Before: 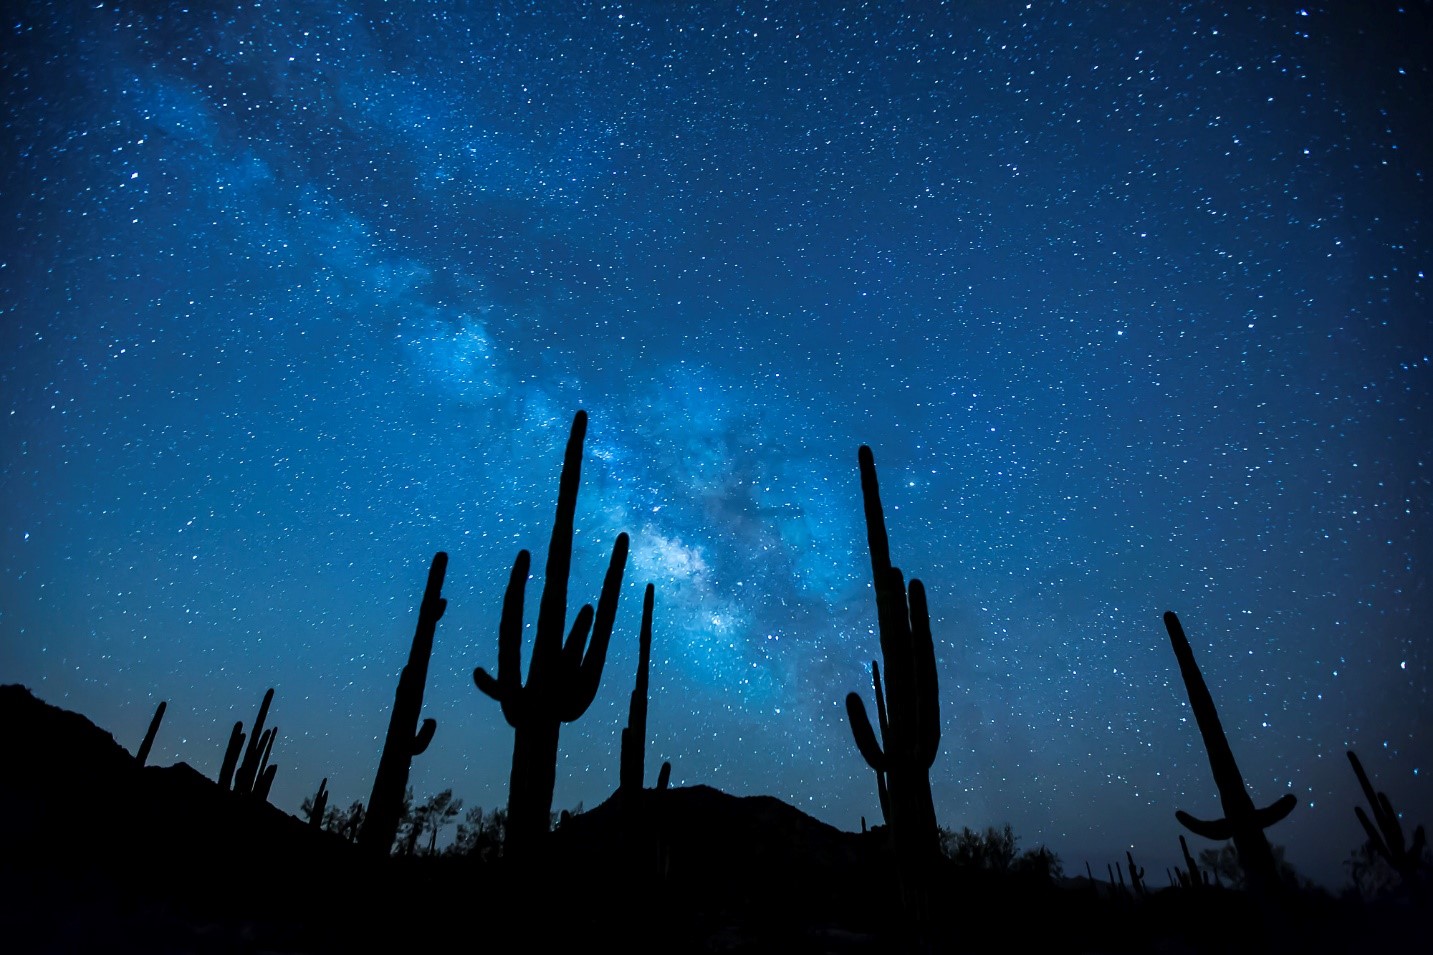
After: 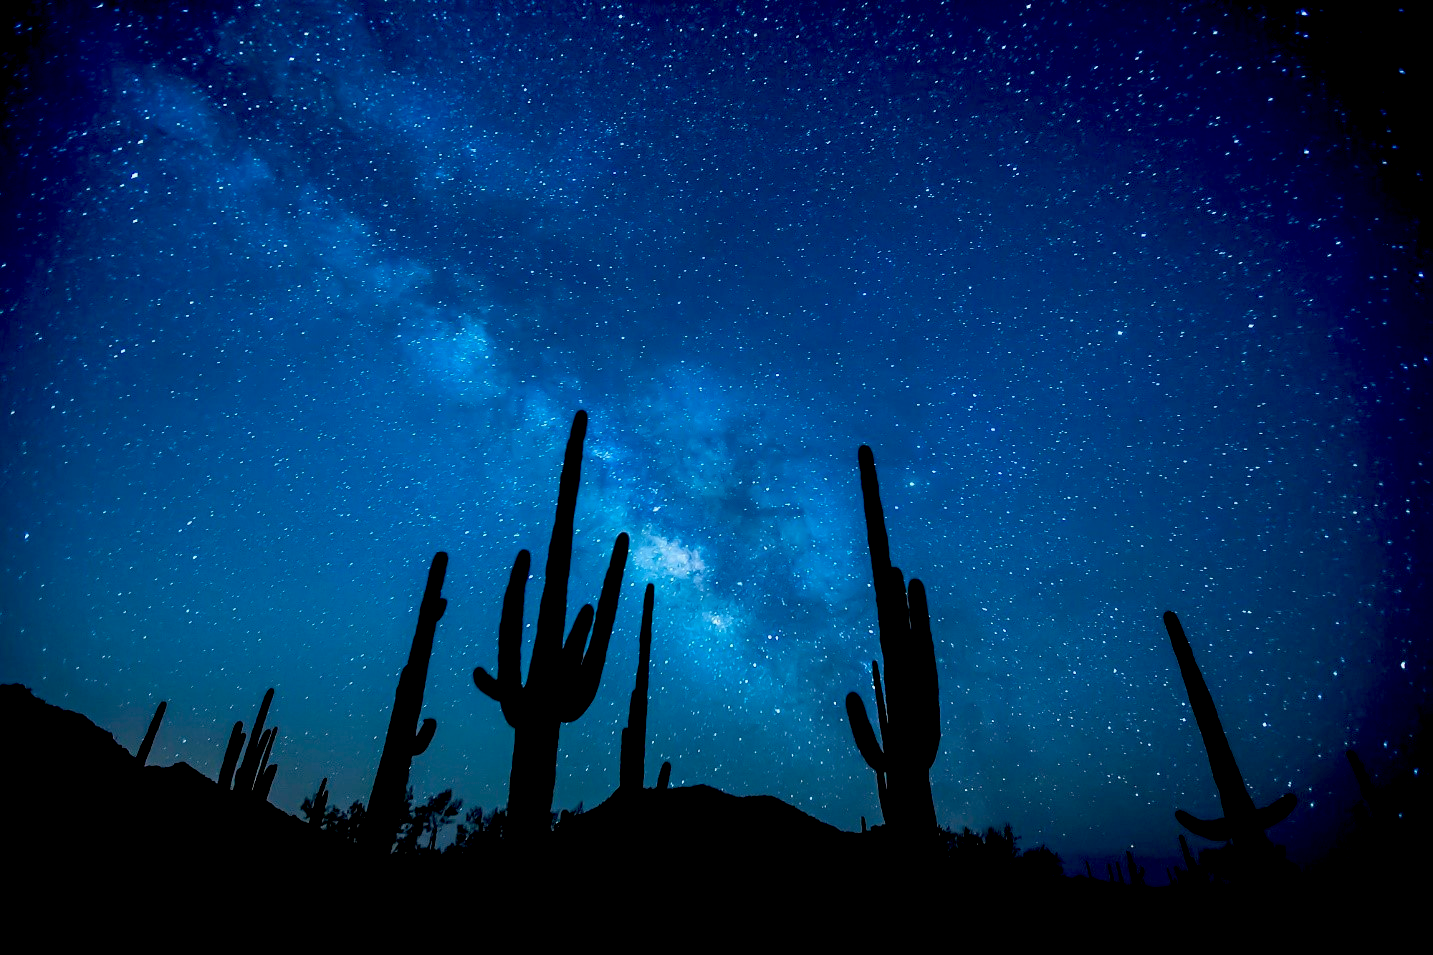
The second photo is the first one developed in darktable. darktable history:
color balance: output saturation 110%
exposure: black level correction 0.029, exposure -0.073 EV, compensate highlight preservation false
